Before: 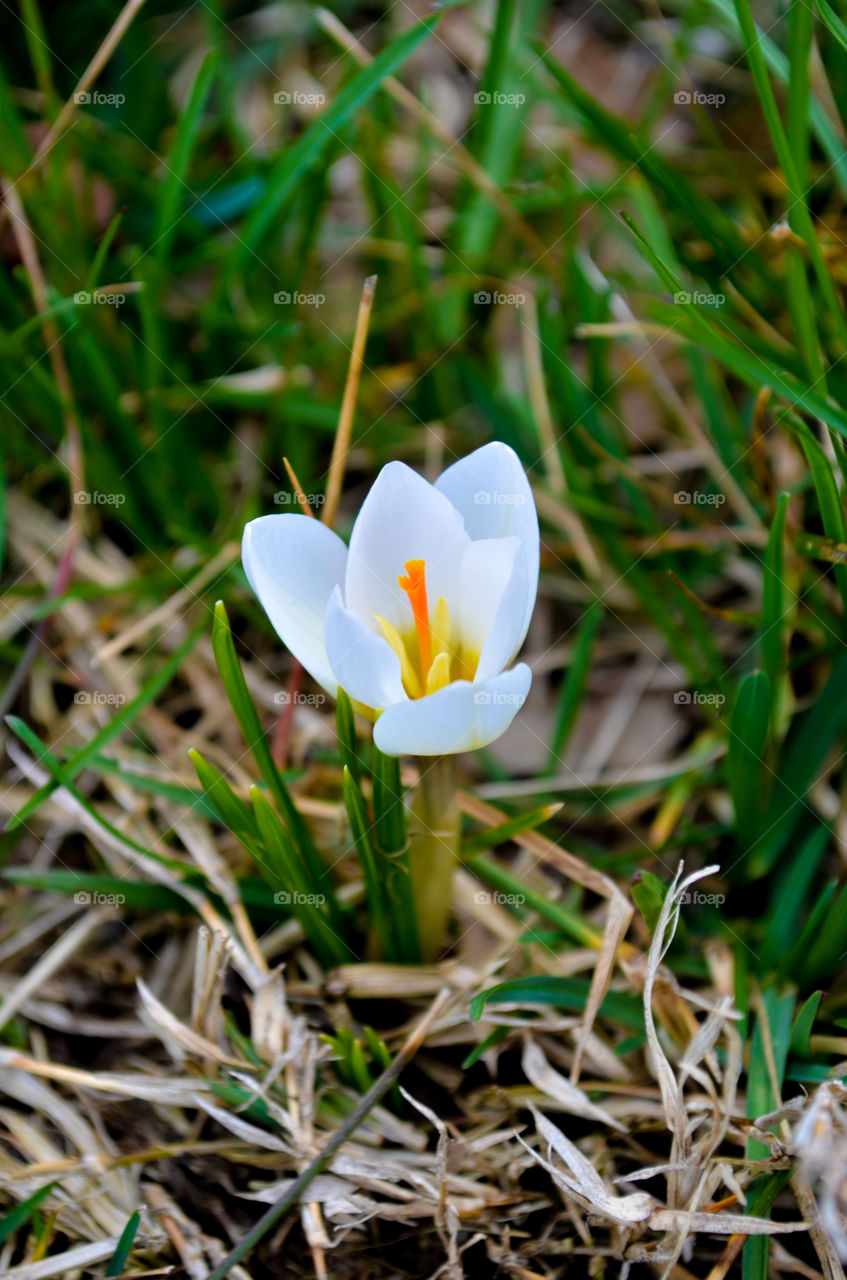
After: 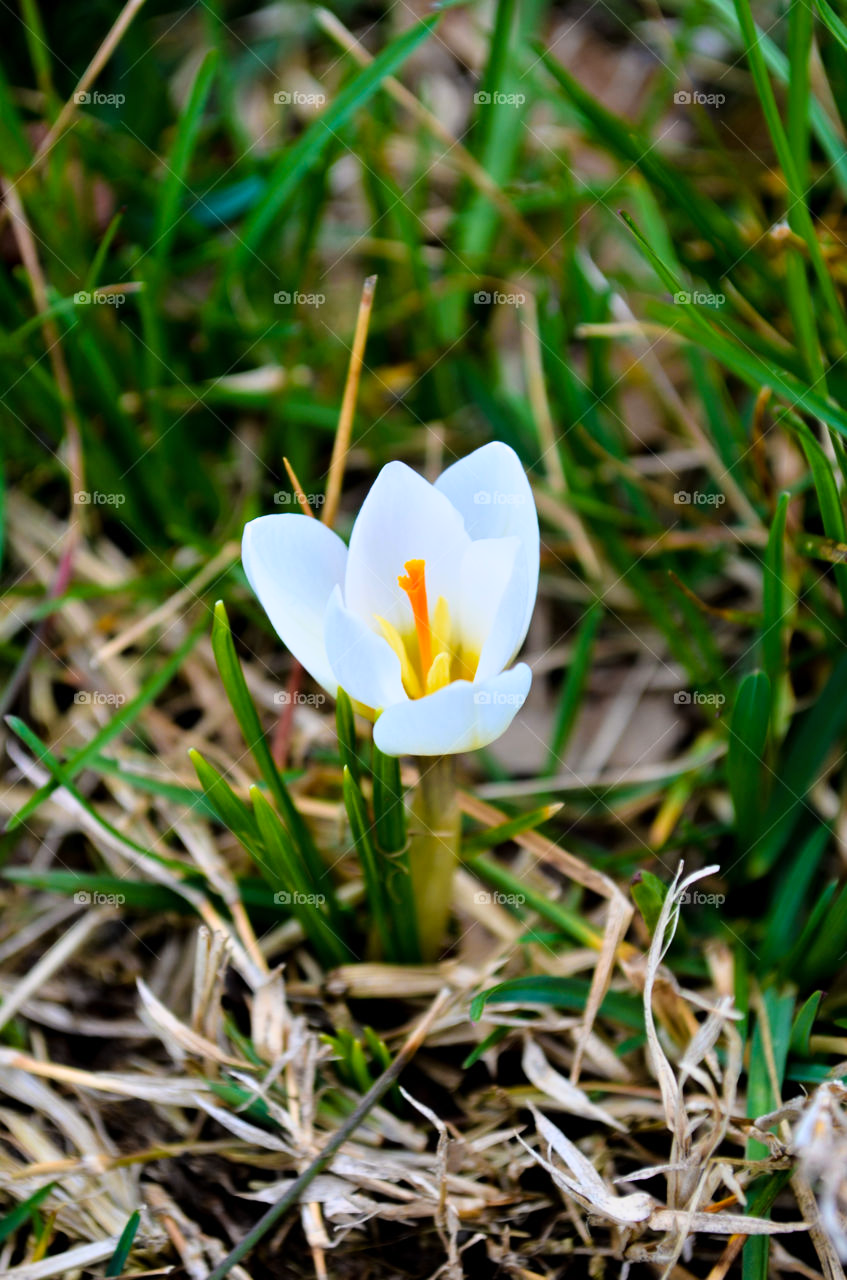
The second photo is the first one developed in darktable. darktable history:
tone curve: curves: ch0 [(0, 0) (0.091, 0.077) (0.517, 0.574) (0.745, 0.82) (0.844, 0.908) (0.909, 0.942) (1, 0.973)]; ch1 [(0, 0) (0.437, 0.404) (0.5, 0.5) (0.534, 0.546) (0.58, 0.603) (0.616, 0.649) (1, 1)]; ch2 [(0, 0) (0.442, 0.415) (0.5, 0.5) (0.535, 0.547) (0.585, 0.62) (1, 1)], color space Lab, linked channels, preserve colors none
